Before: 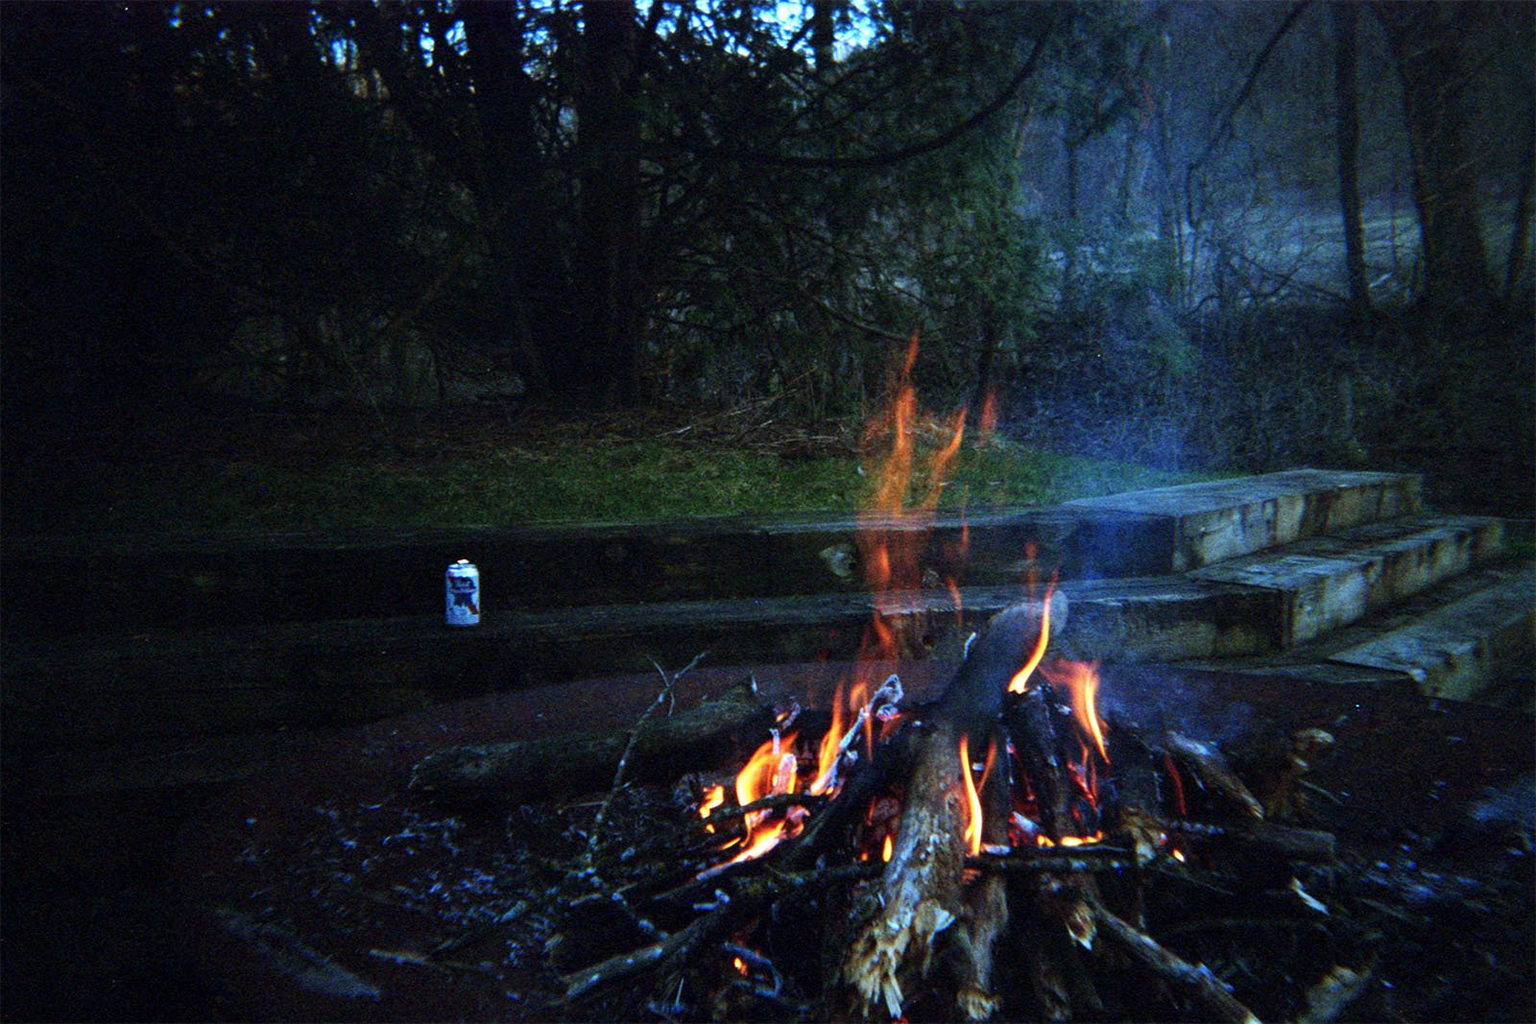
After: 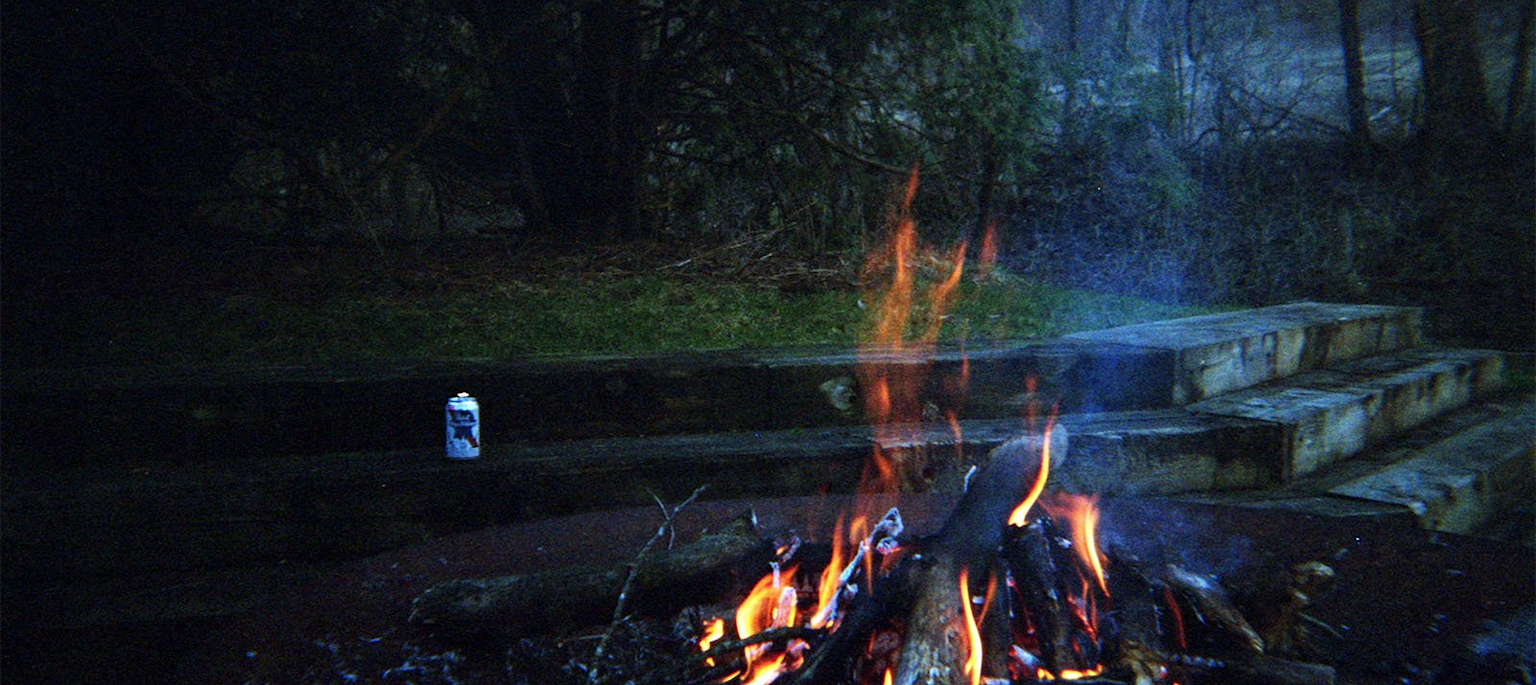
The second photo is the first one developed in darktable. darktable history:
crop: top 16.313%, bottom 16.728%
